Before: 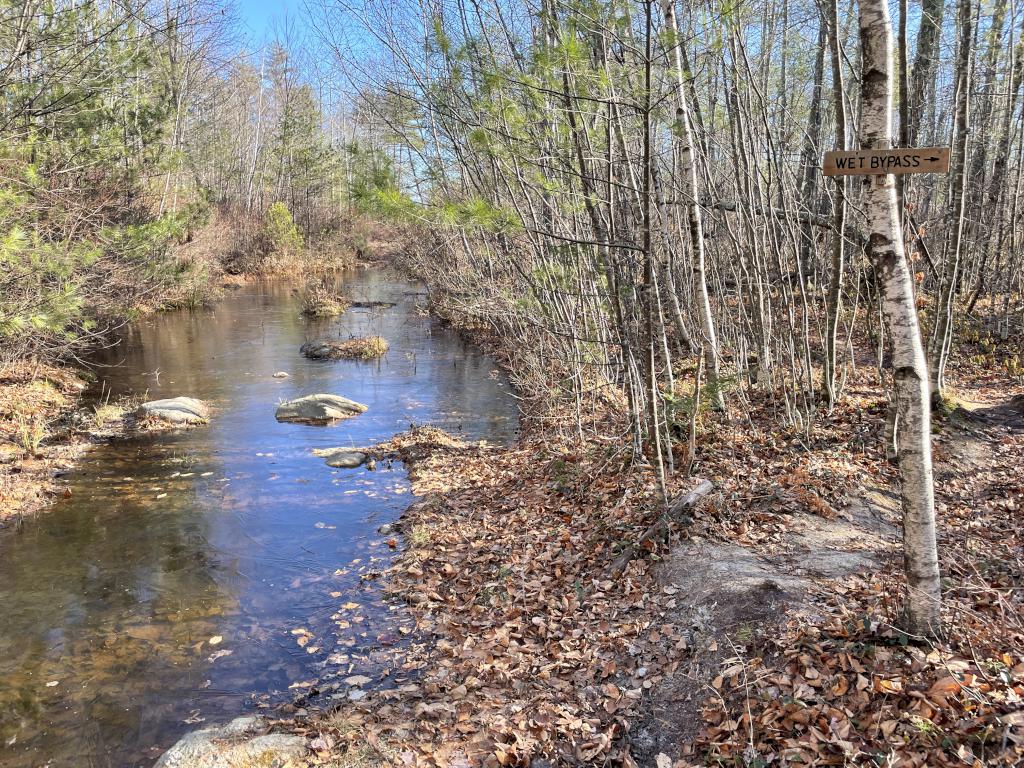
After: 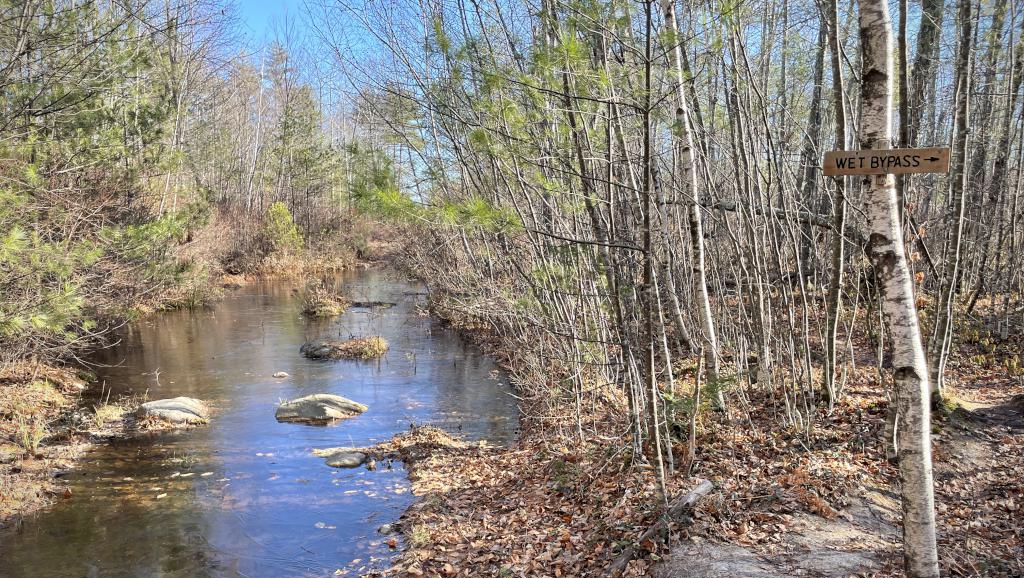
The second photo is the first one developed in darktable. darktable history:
vignetting: fall-off start 88.33%, fall-off radius 44.5%, brightness -0.588, saturation -0.125, width/height ratio 1.157
crop: bottom 24.633%
